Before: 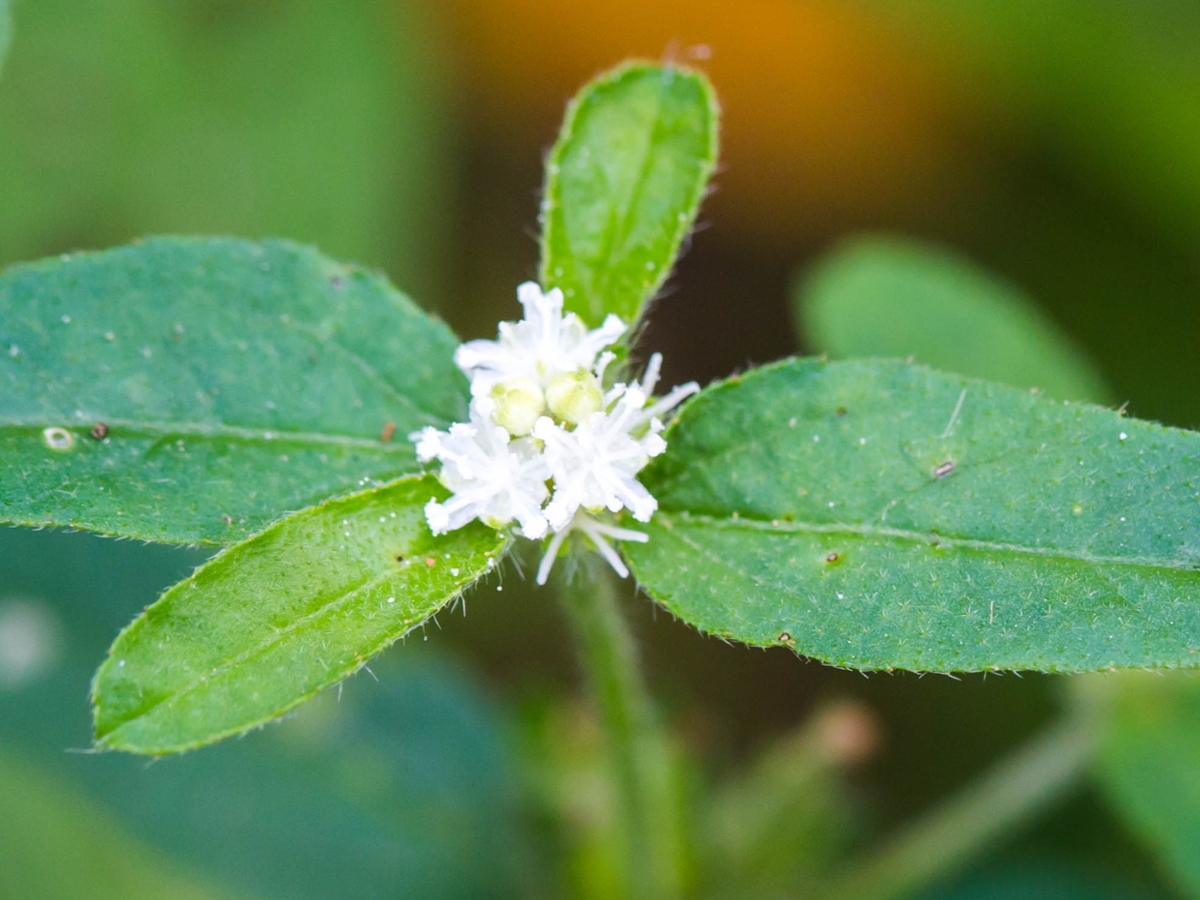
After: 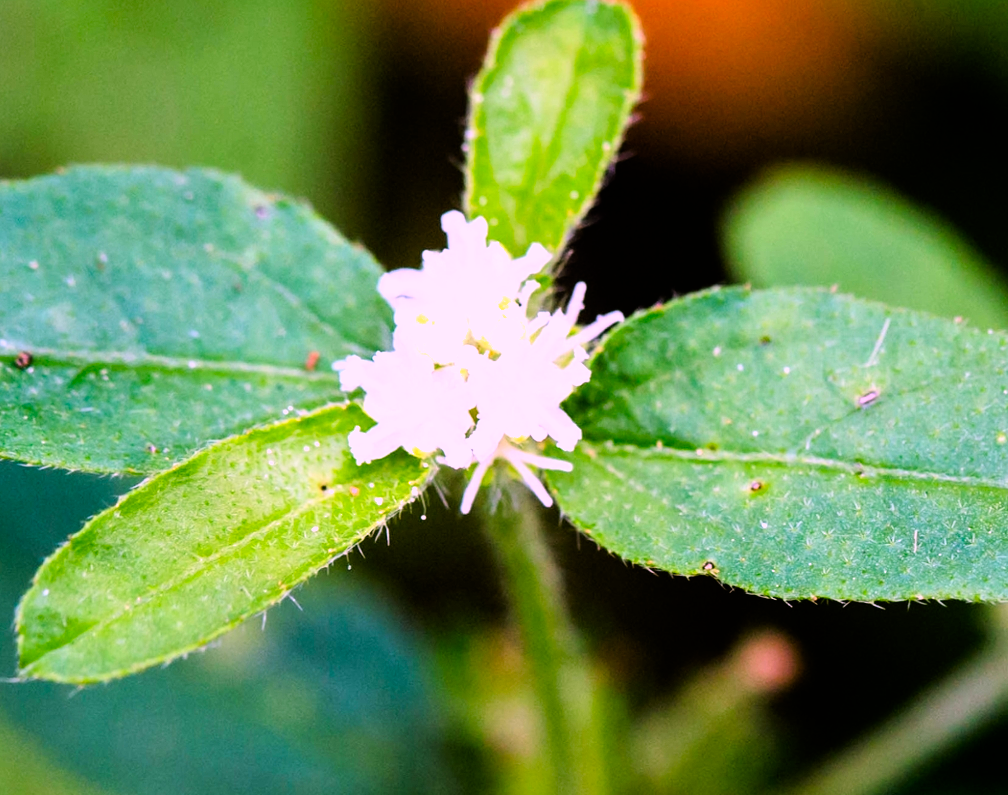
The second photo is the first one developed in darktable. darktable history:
color correction: highlights a* 19.05, highlights b* -11.81, saturation 1.69
filmic rgb: black relative exposure -3.8 EV, white relative exposure 2.39 EV, dynamic range scaling -49.42%, hardness 3.46, latitude 30.03%, contrast 1.799, color science v6 (2022)
crop: left 6.412%, top 7.998%, right 9.541%, bottom 3.616%
